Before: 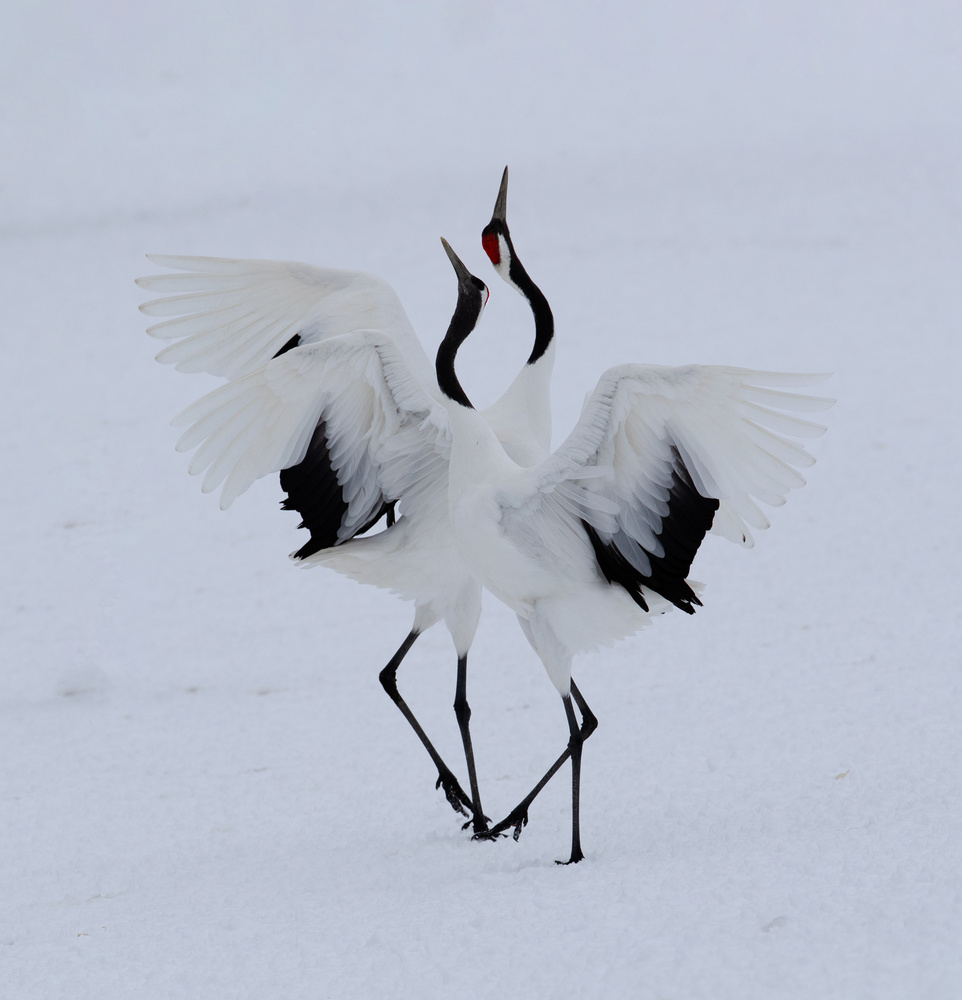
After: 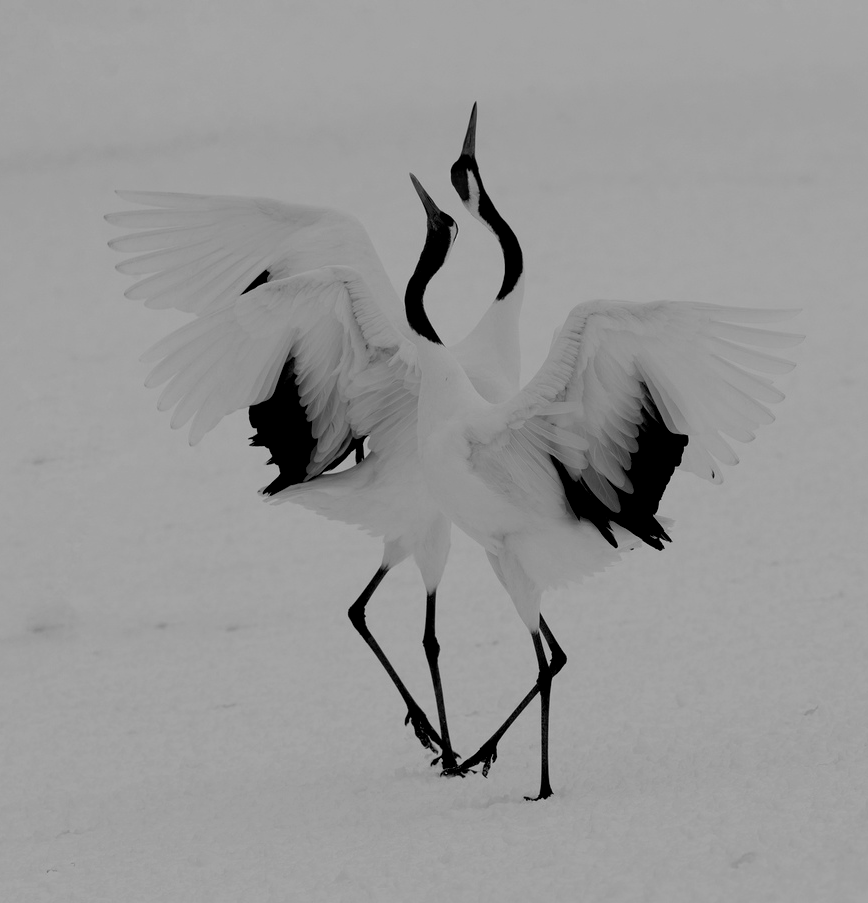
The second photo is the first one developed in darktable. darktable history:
exposure: black level correction 0.009, exposure -0.637 EV, compensate highlight preservation false
color balance rgb: perceptual saturation grading › global saturation 35%, perceptual saturation grading › highlights -25%, perceptual saturation grading › shadows 25%, global vibrance 10%
crop: left 3.305%, top 6.436%, right 6.389%, bottom 3.258%
contrast brightness saturation: saturation -1
